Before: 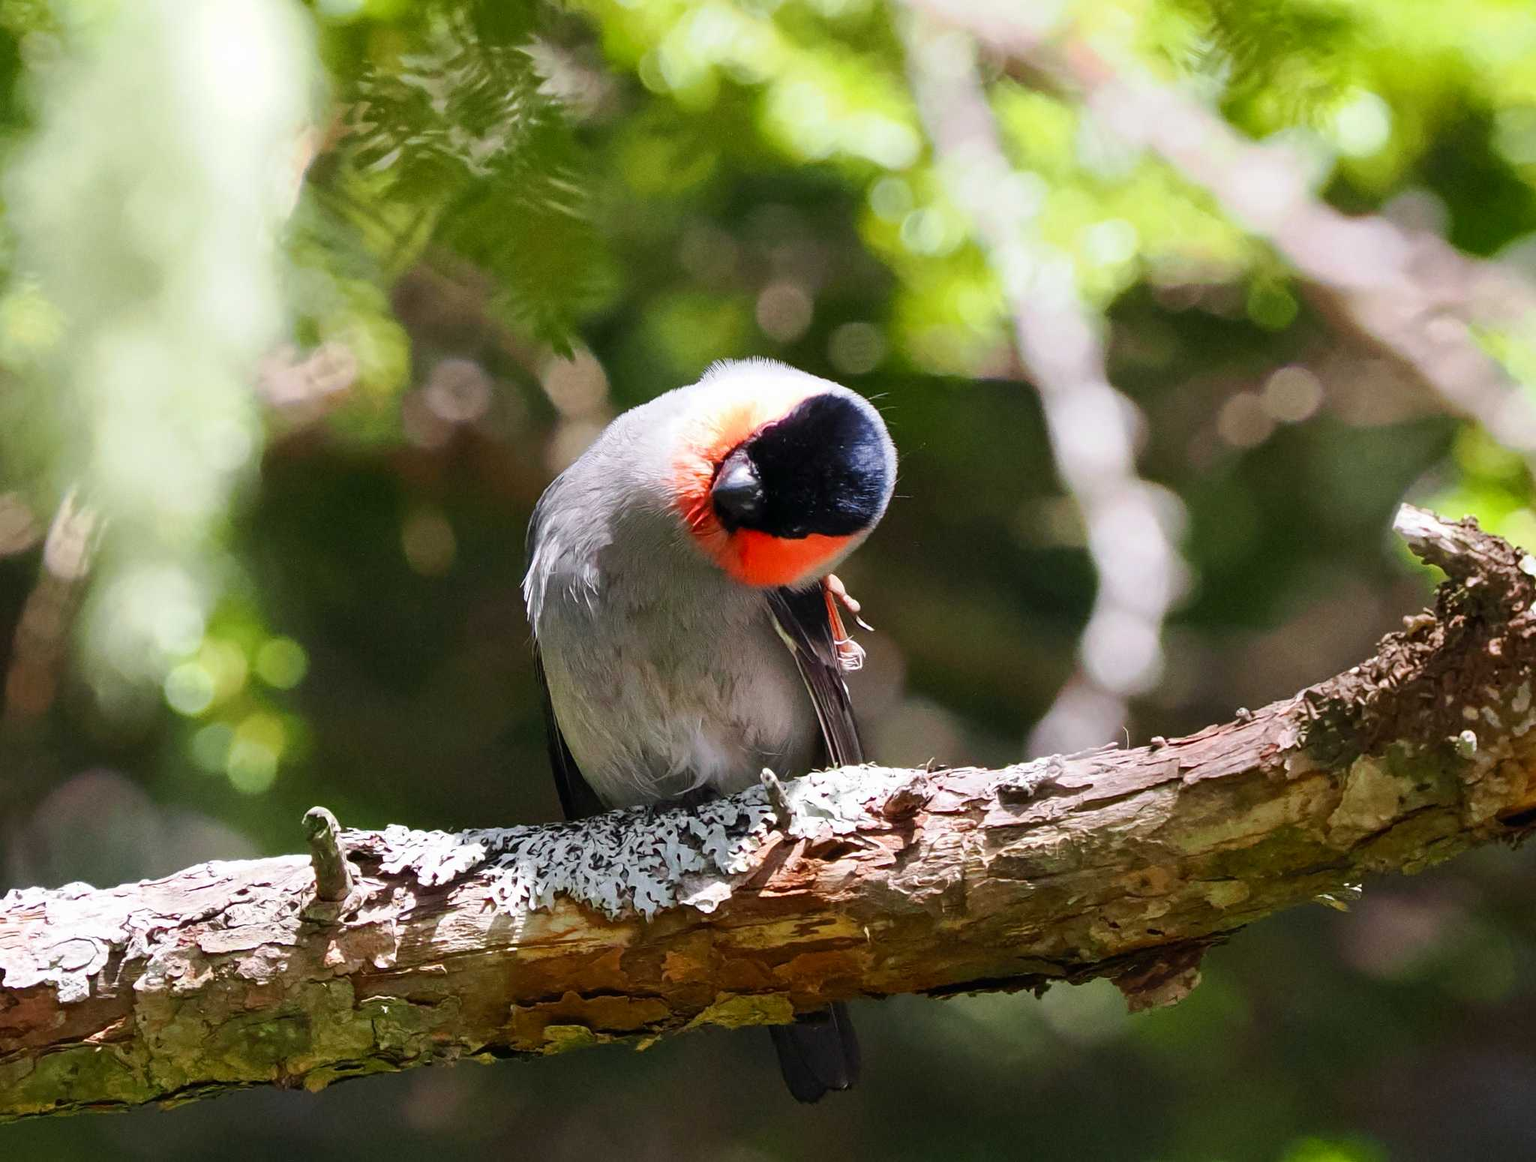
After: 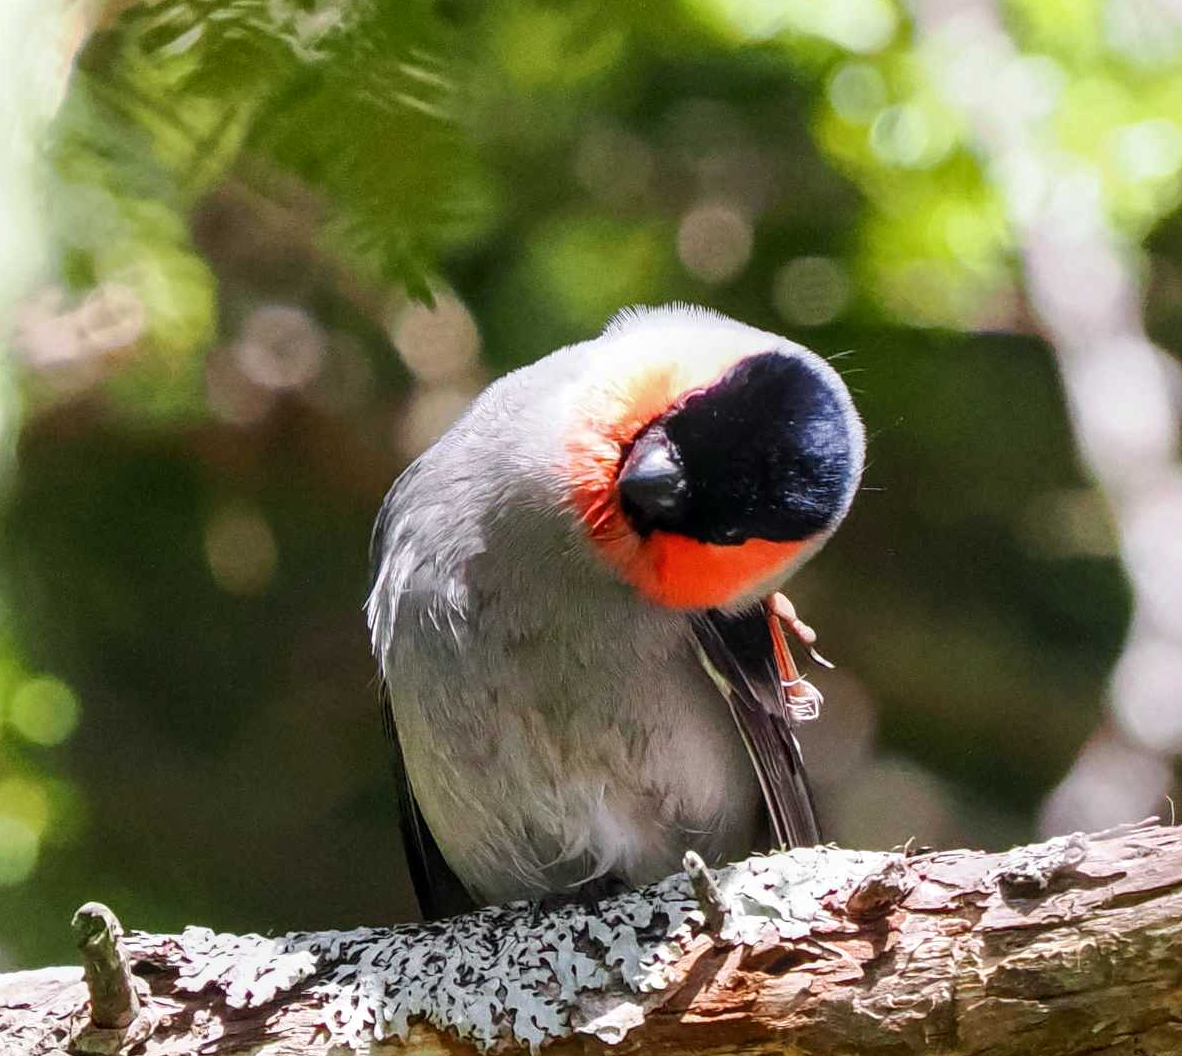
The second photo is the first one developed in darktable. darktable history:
crop: left 16.202%, top 11.208%, right 26.045%, bottom 20.557%
local contrast: on, module defaults
